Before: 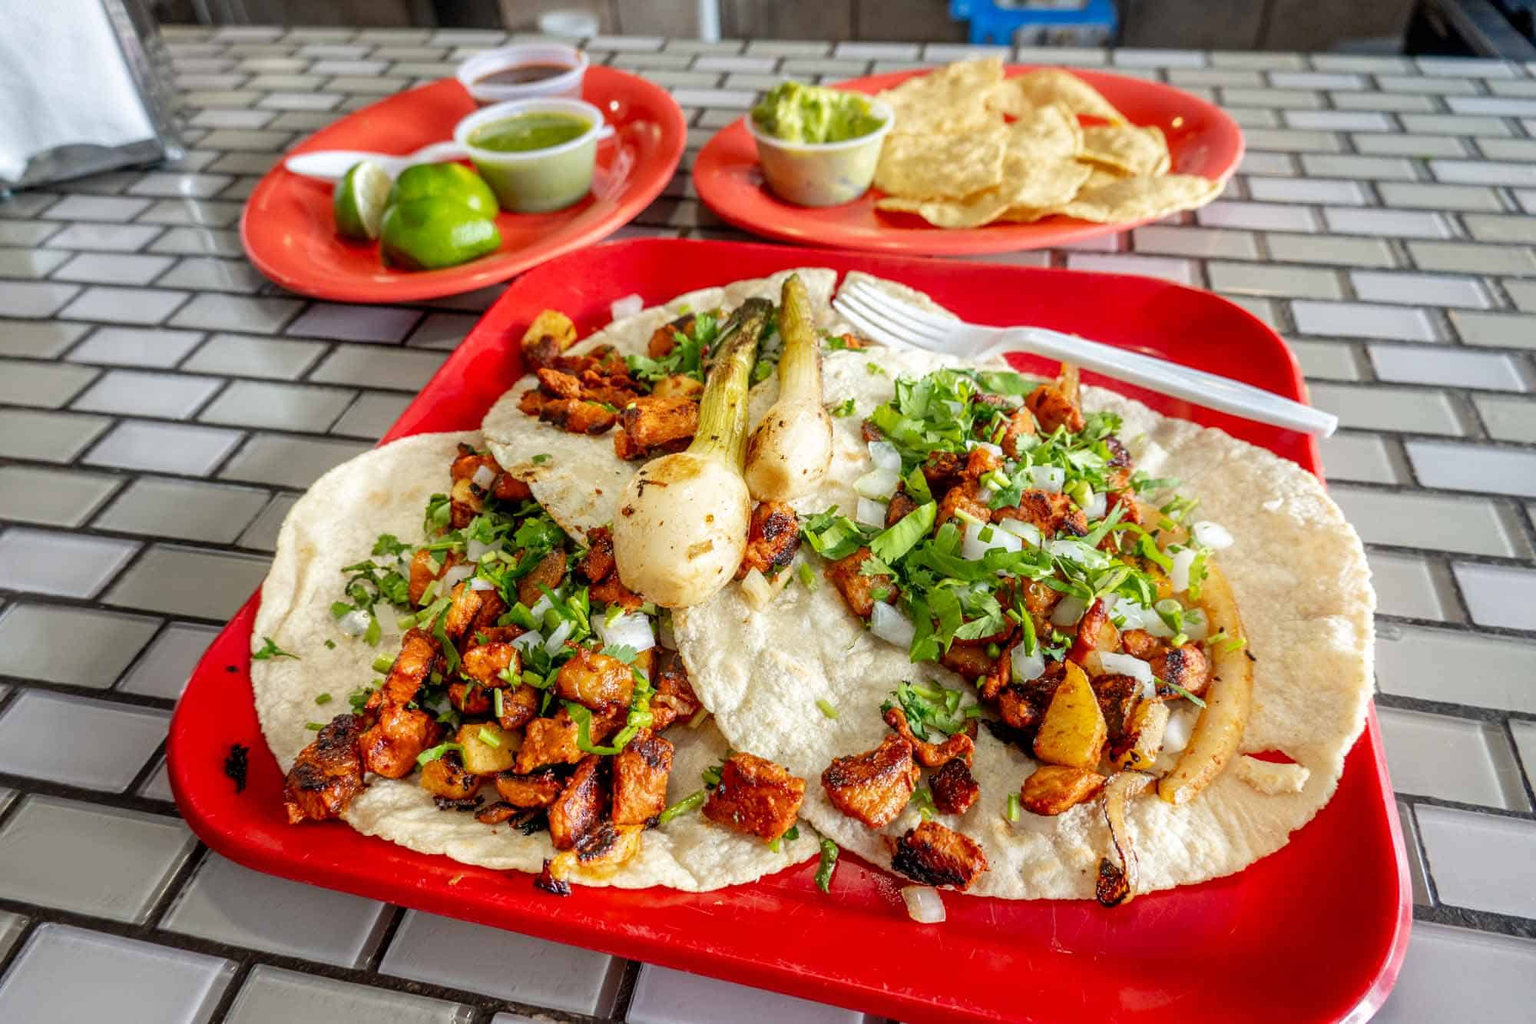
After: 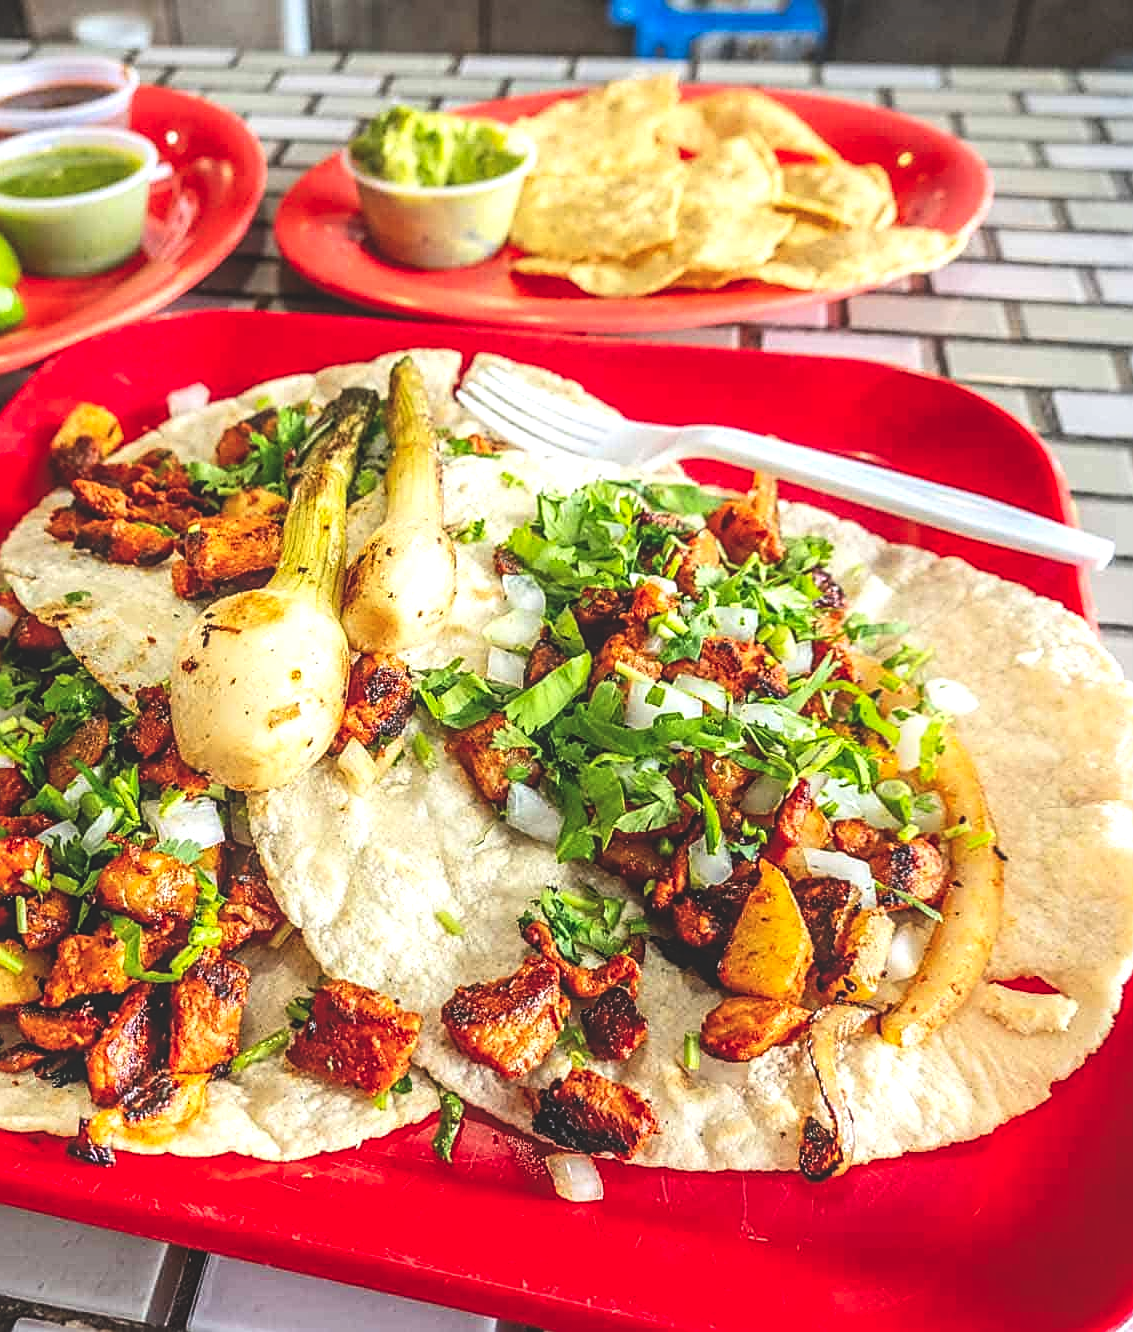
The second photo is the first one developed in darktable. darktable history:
tone equalizer: -8 EV -0.759 EV, -7 EV -0.687 EV, -6 EV -0.581 EV, -5 EV -0.374 EV, -3 EV 0.394 EV, -2 EV 0.6 EV, -1 EV 0.677 EV, +0 EV 0.773 EV
crop: left 31.422%, top 0.008%, right 11.434%
shadows and highlights: radius 333.76, shadows 63.51, highlights 4.51, compress 87.37%, shadows color adjustment 98%, highlights color adjustment 57.97%, soften with gaussian
exposure: black level correction -0.036, exposure -0.495 EV, compensate highlight preservation false
local contrast: on, module defaults
contrast brightness saturation: contrast 0.172, saturation 0.308
sharpen: amount 0.747
